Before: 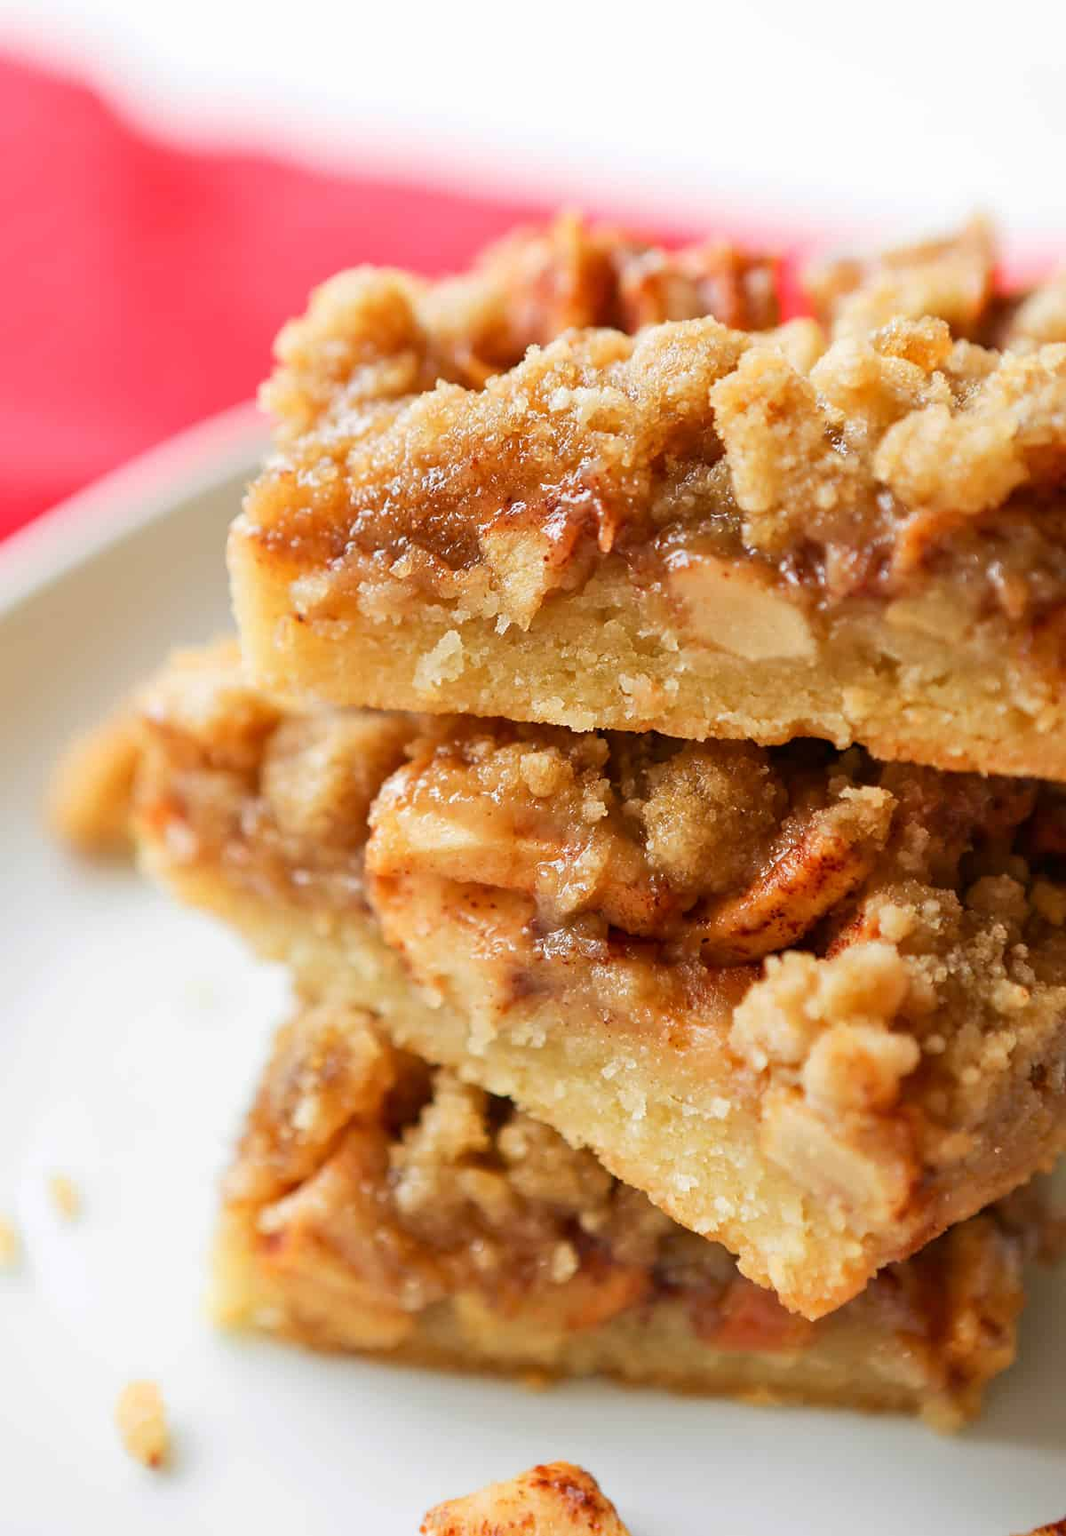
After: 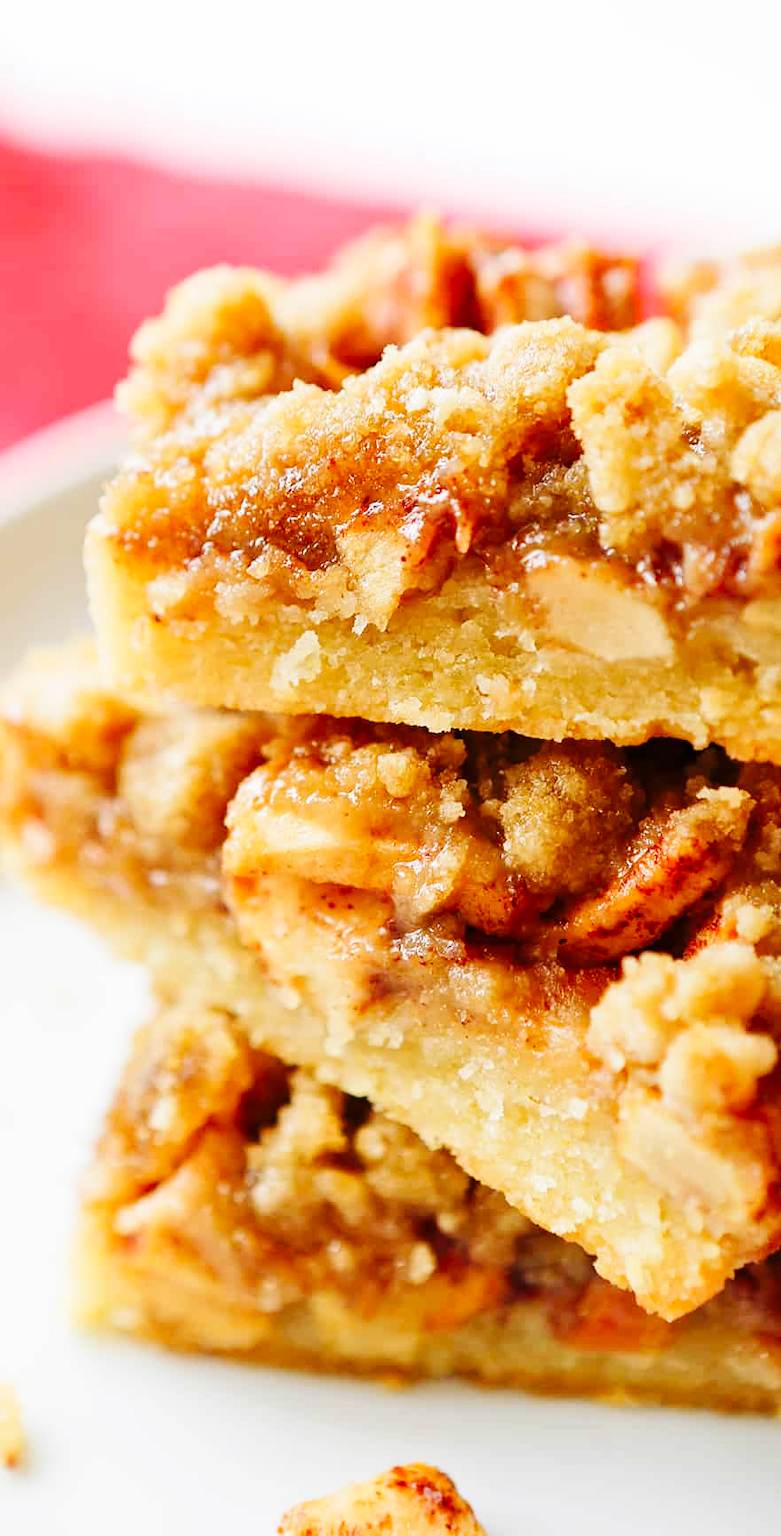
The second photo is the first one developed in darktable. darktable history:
crop: left 13.421%, right 13.249%
base curve: curves: ch0 [(0, 0) (0.036, 0.025) (0.121, 0.166) (0.206, 0.329) (0.605, 0.79) (1, 1)], preserve colors none
